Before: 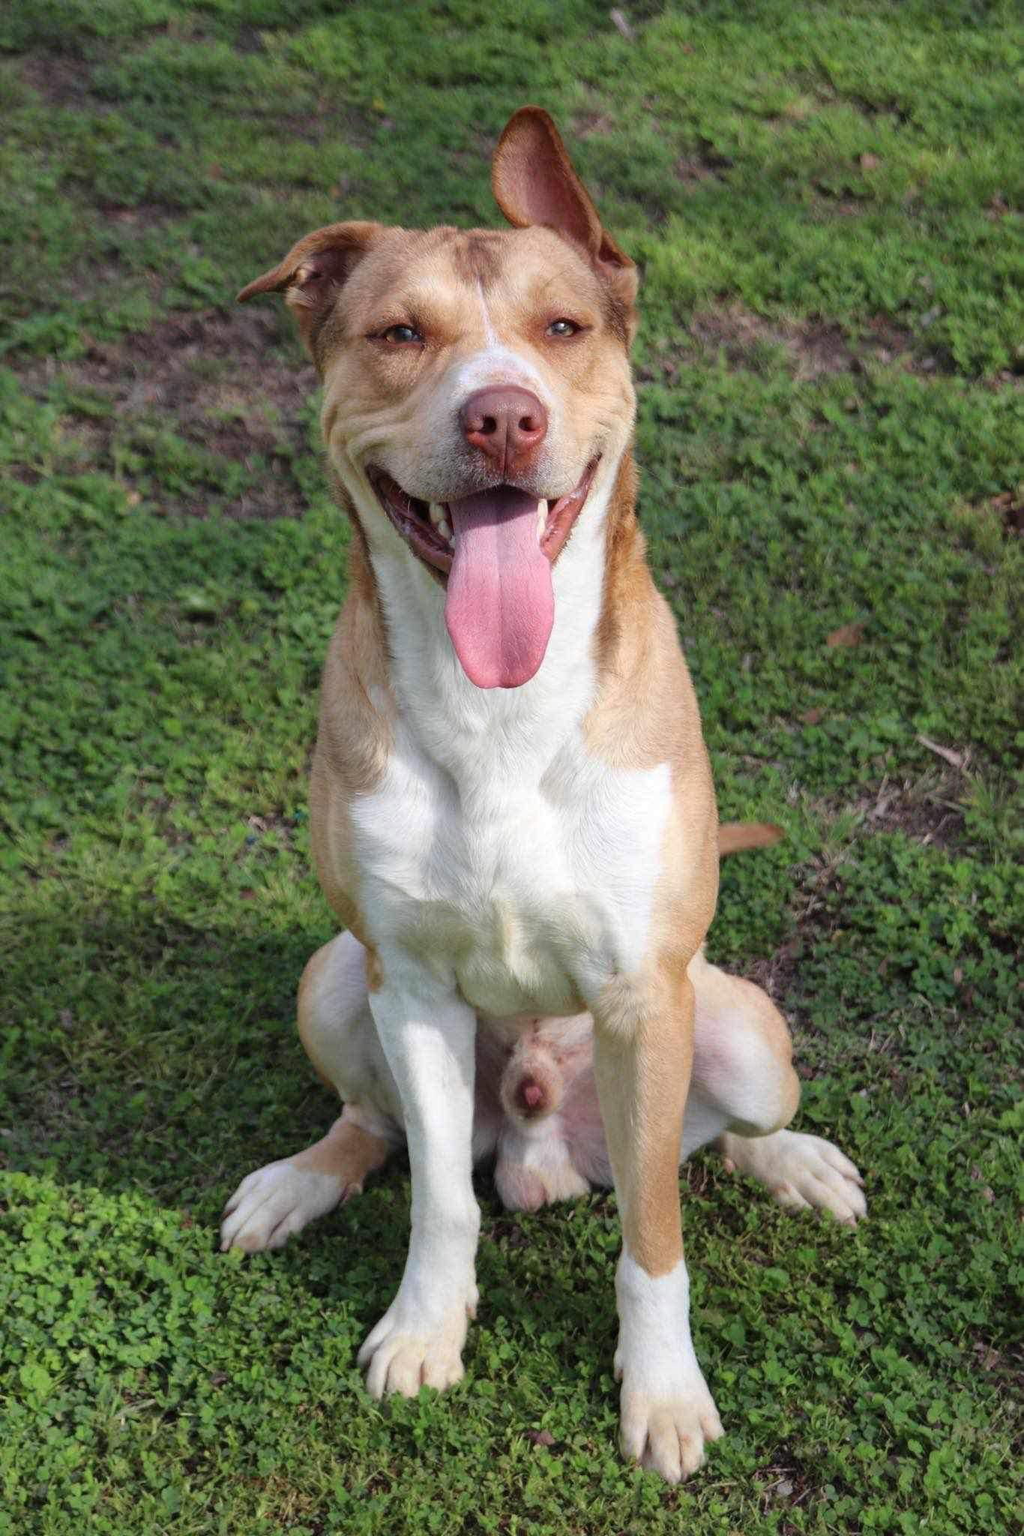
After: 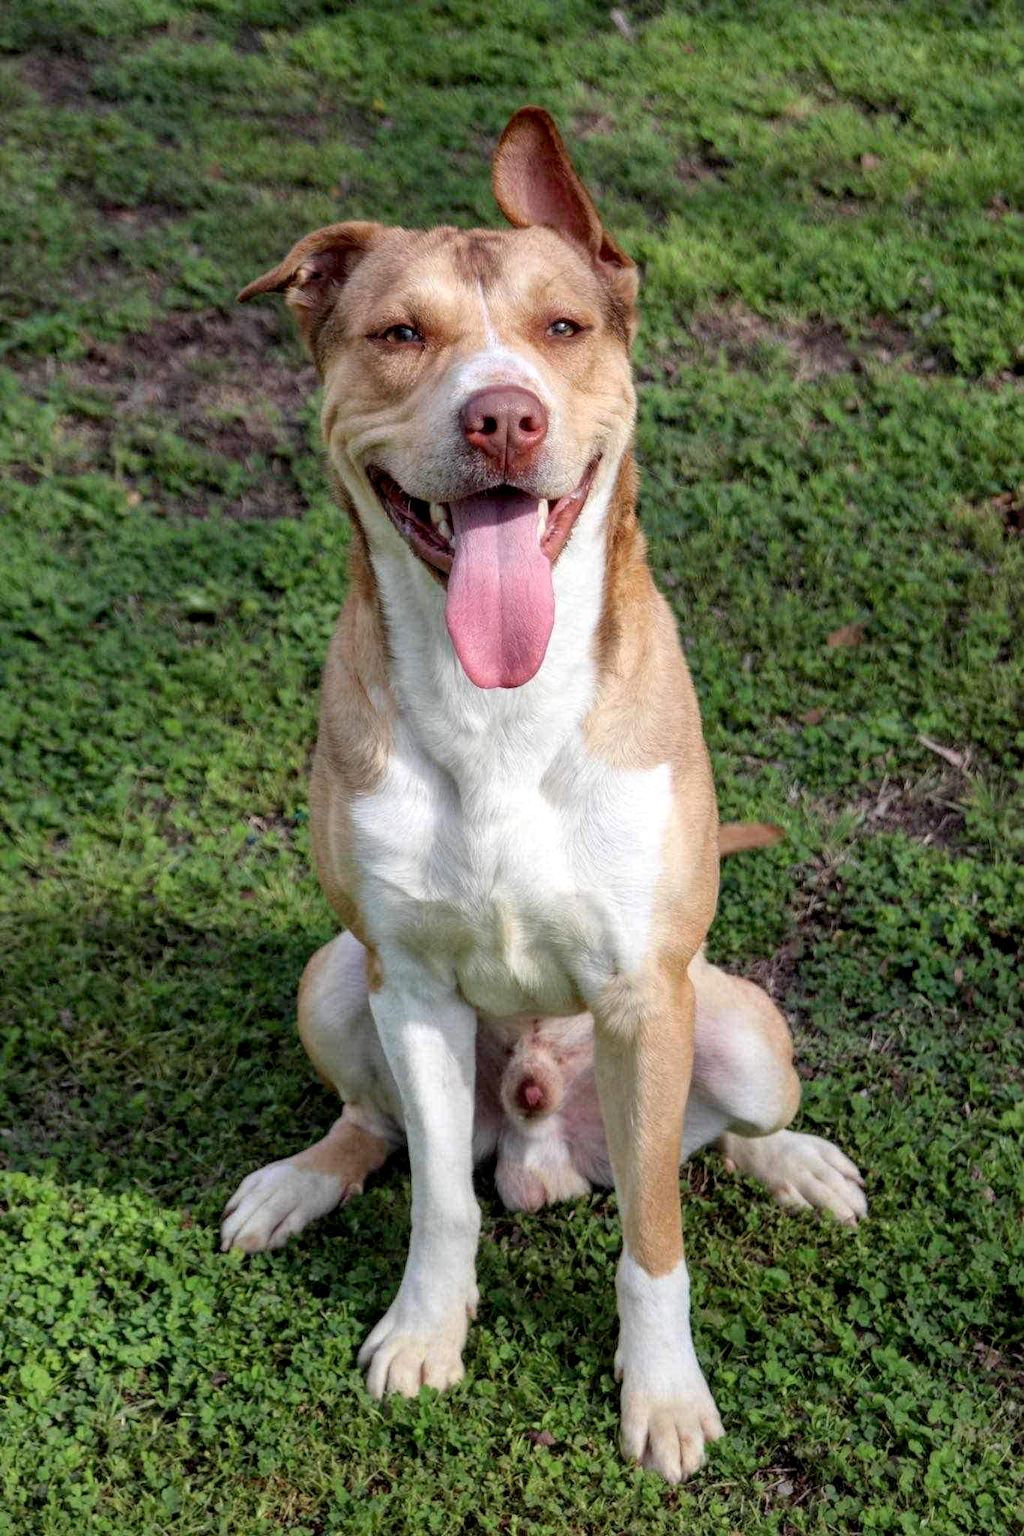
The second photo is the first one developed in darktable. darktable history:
exposure: black level correction 0.009, compensate highlight preservation false
local contrast: on, module defaults
